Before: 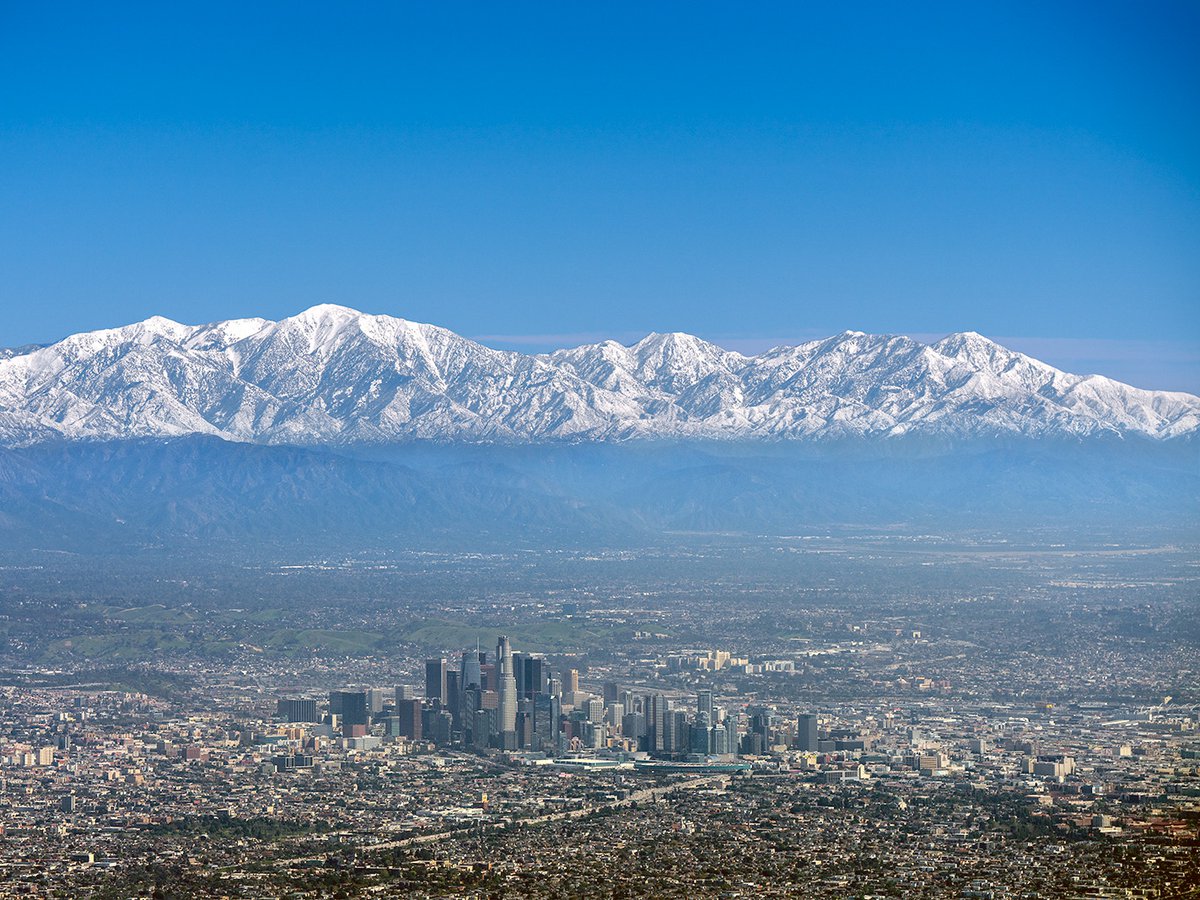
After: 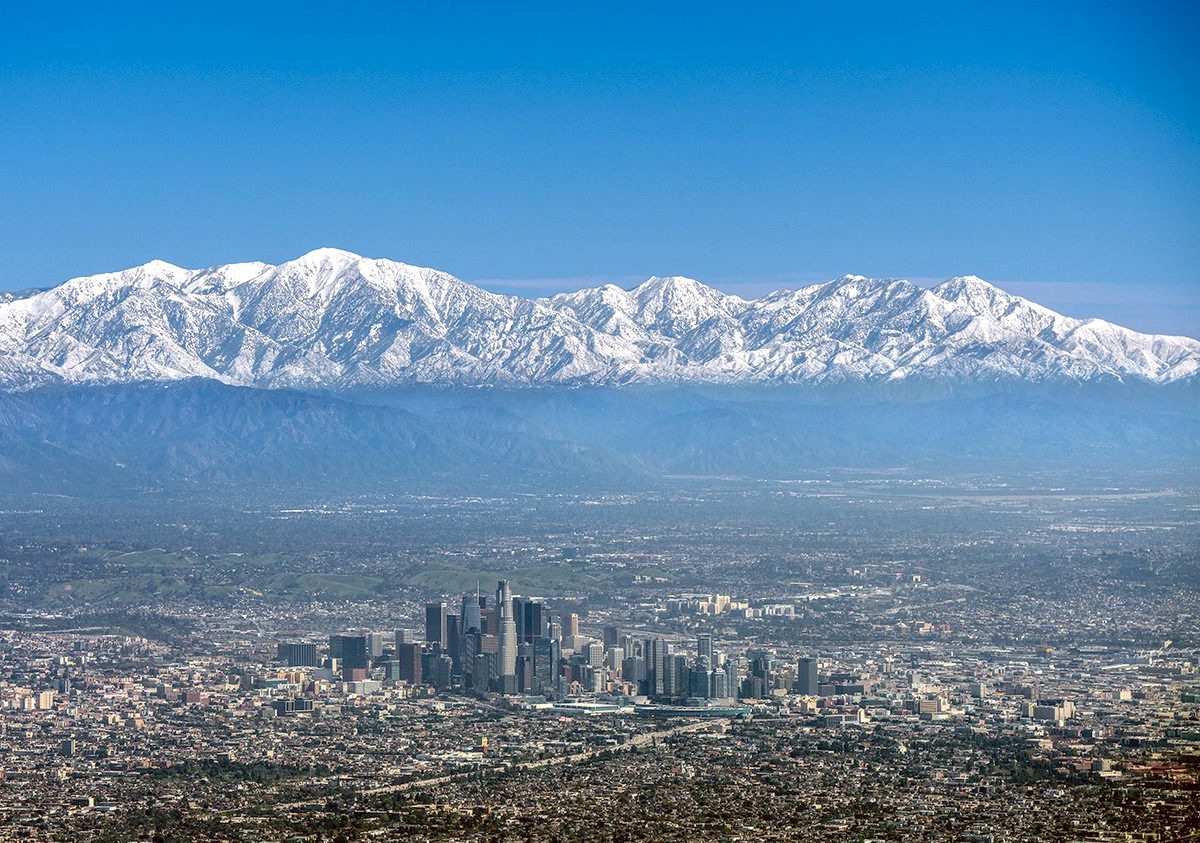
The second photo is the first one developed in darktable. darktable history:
tone equalizer: on, module defaults
crop and rotate: top 6.25%
local contrast: detail 130%
